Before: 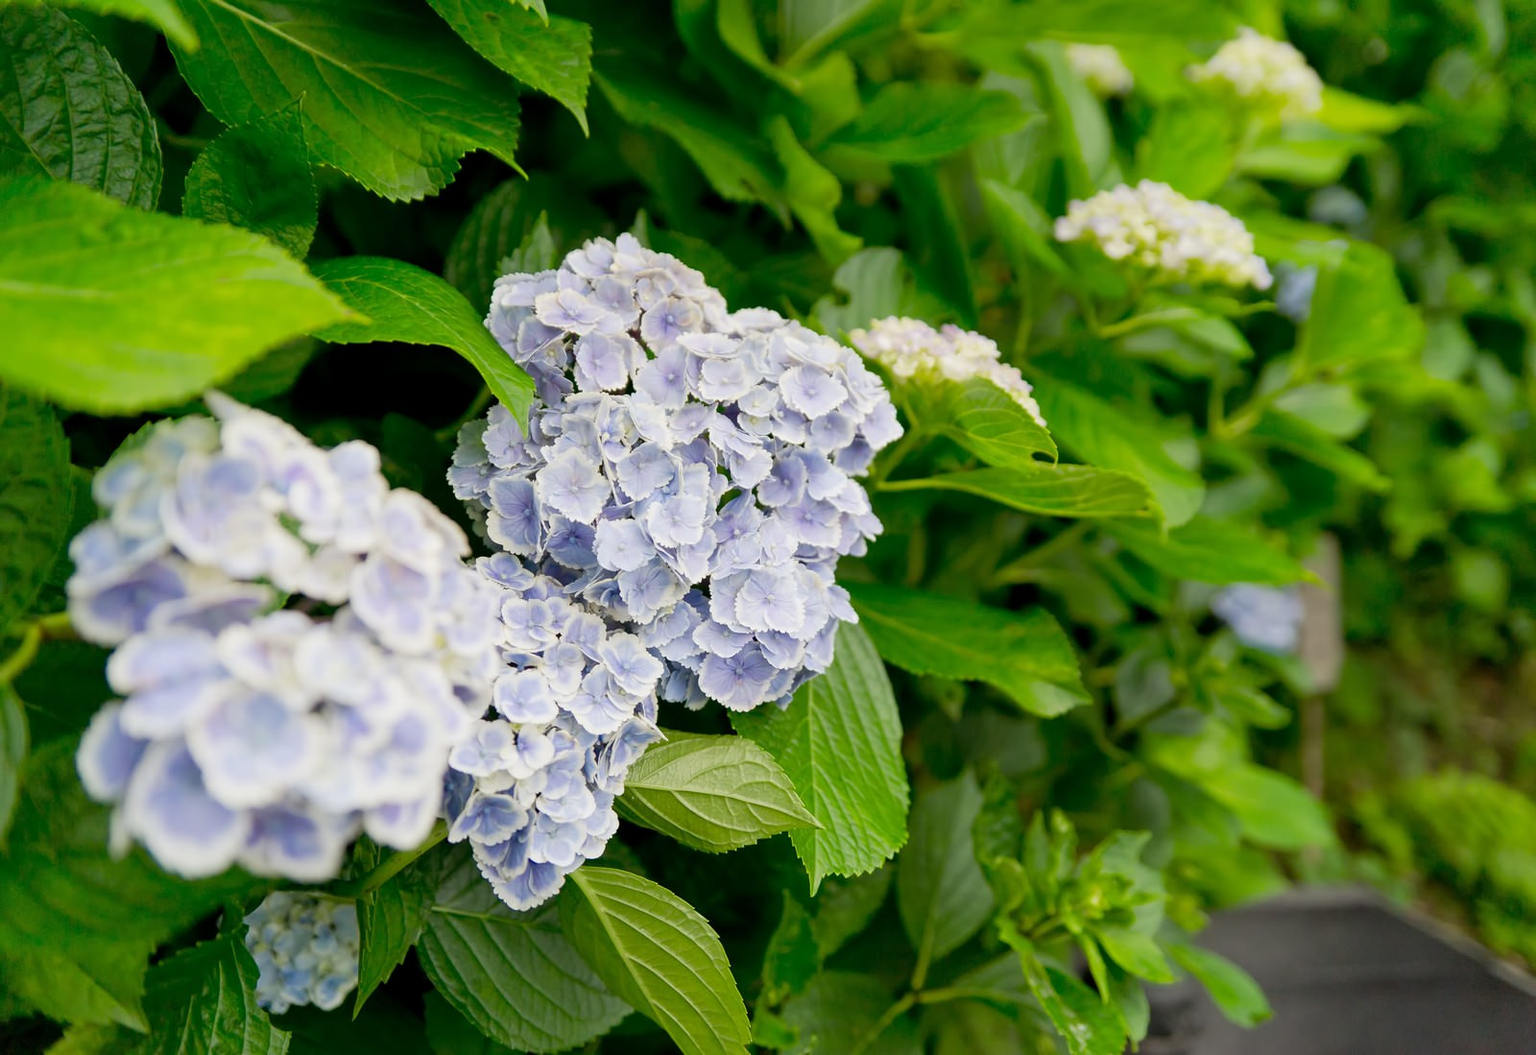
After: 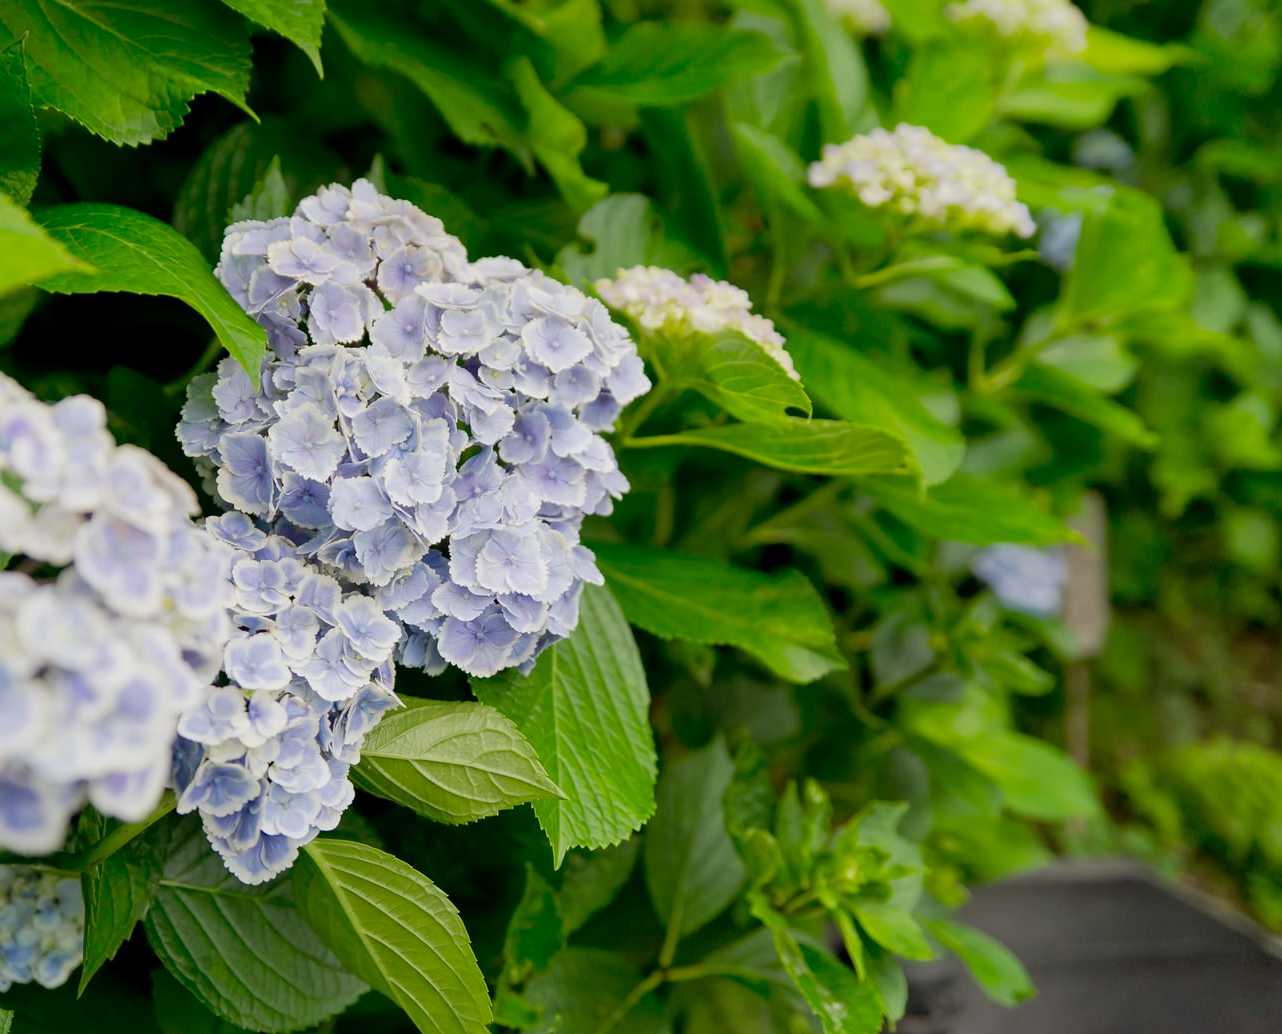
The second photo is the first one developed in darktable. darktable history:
crop and rotate: left 18.153%, top 5.902%, right 1.688%
shadows and highlights: shadows -19.96, white point adjustment -1.94, highlights -34.83
